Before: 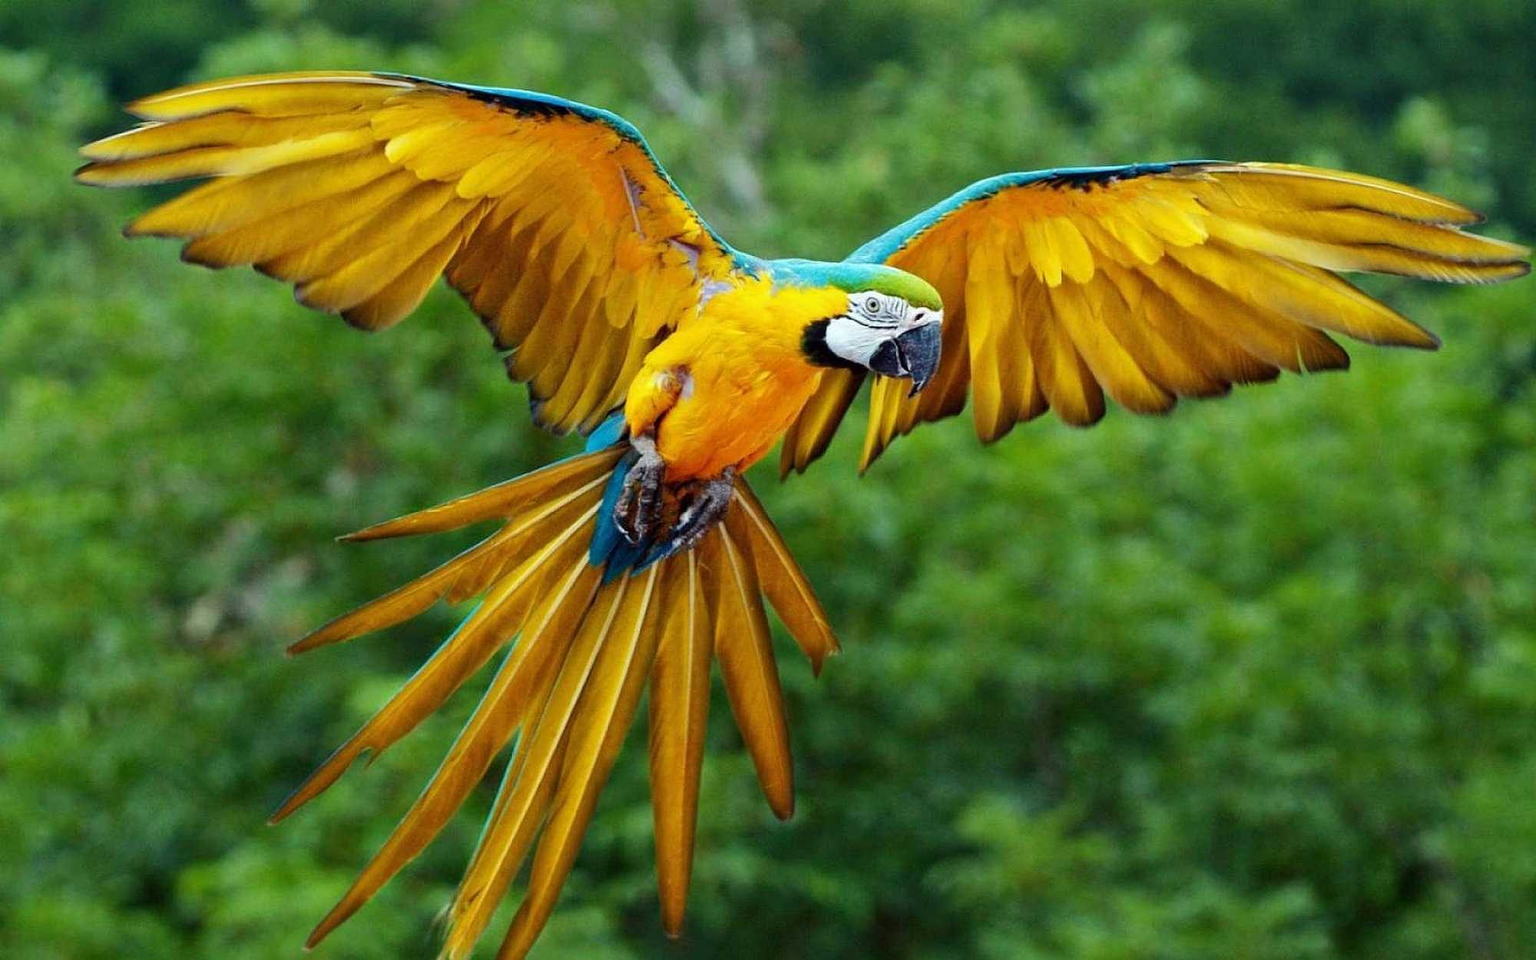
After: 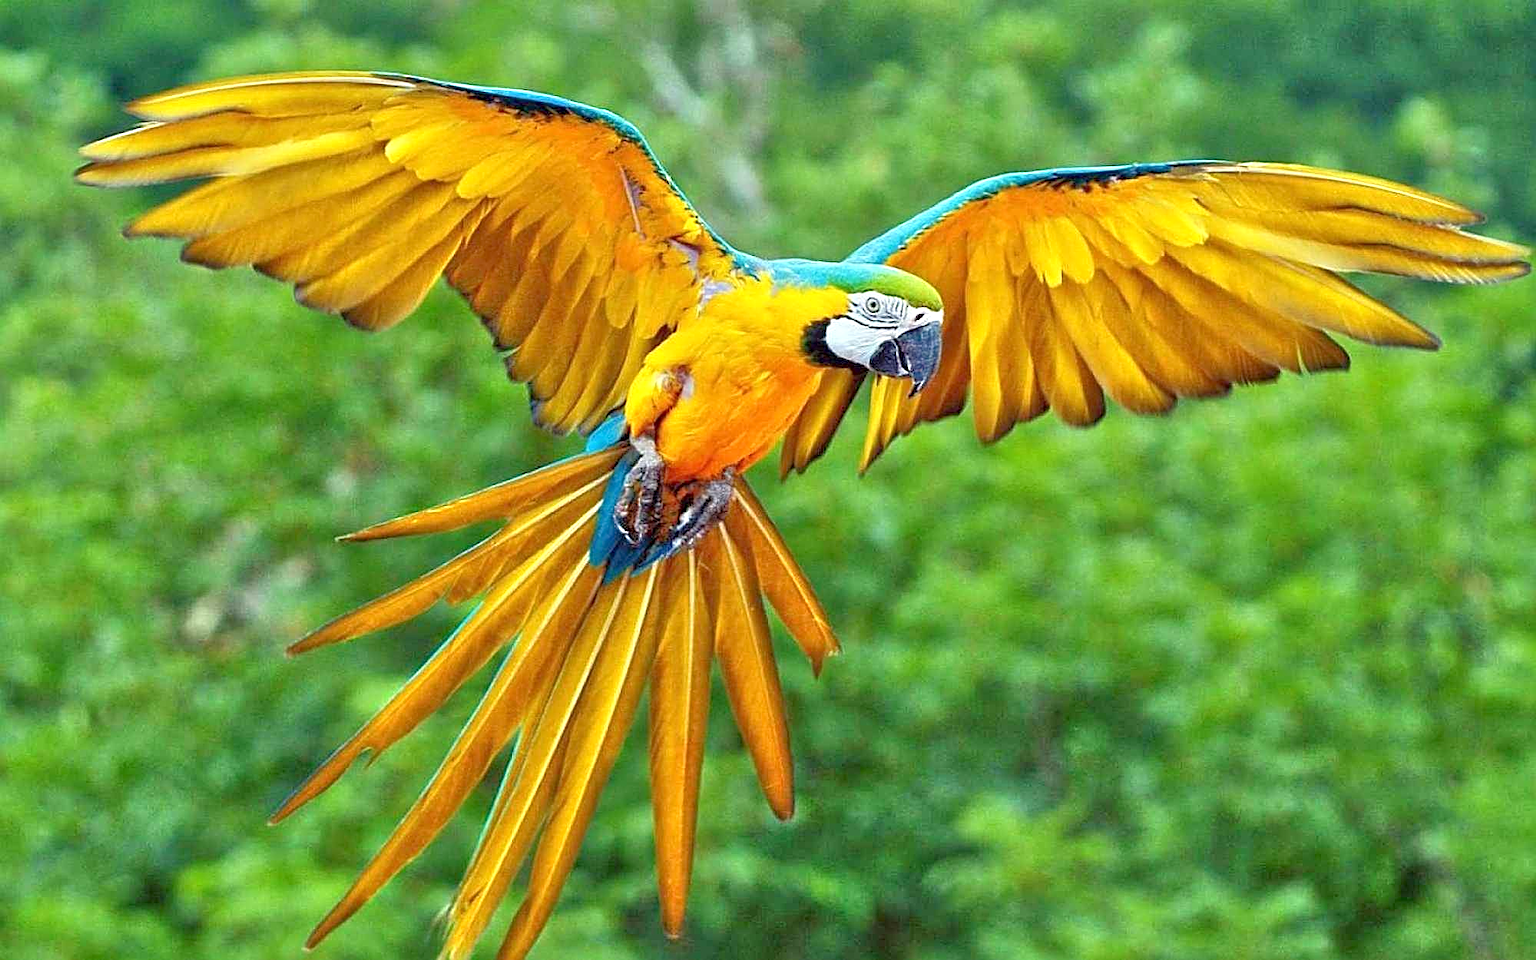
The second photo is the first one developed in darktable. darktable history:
tone equalizer: -8 EV 1.97 EV, -7 EV 1.98 EV, -6 EV 1.97 EV, -5 EV 1.99 EV, -4 EV 1.97 EV, -3 EV 1.49 EV, -2 EV 0.982 EV, -1 EV 0.496 EV
sharpen: radius 2.538, amount 0.639
